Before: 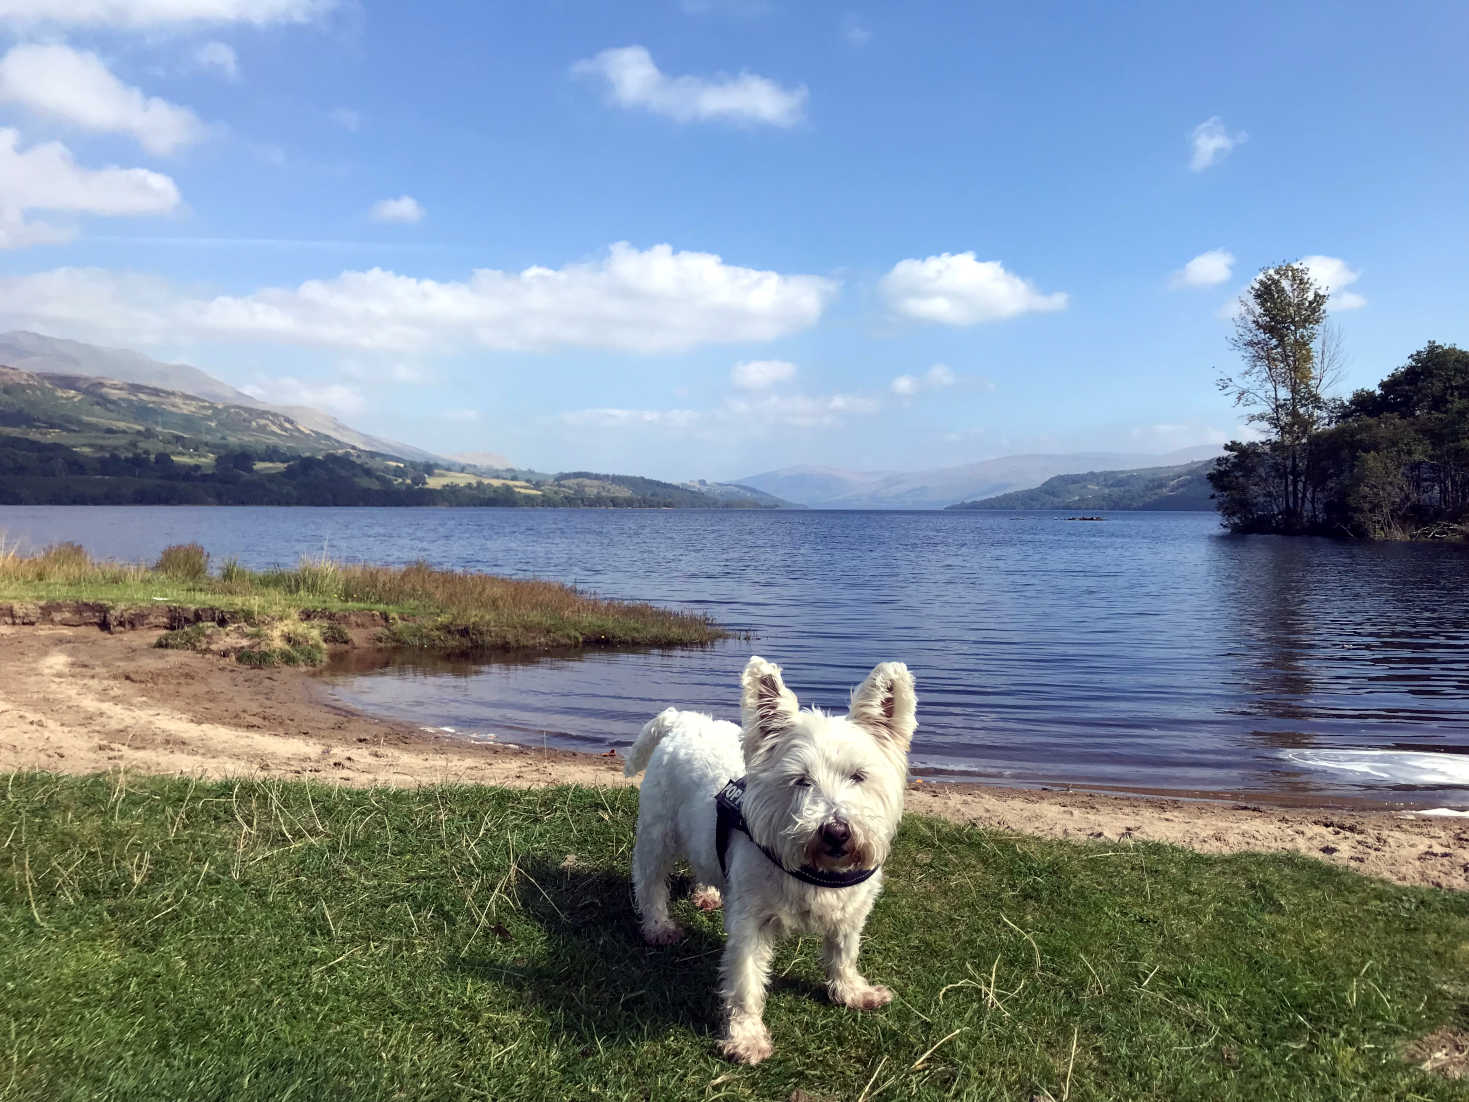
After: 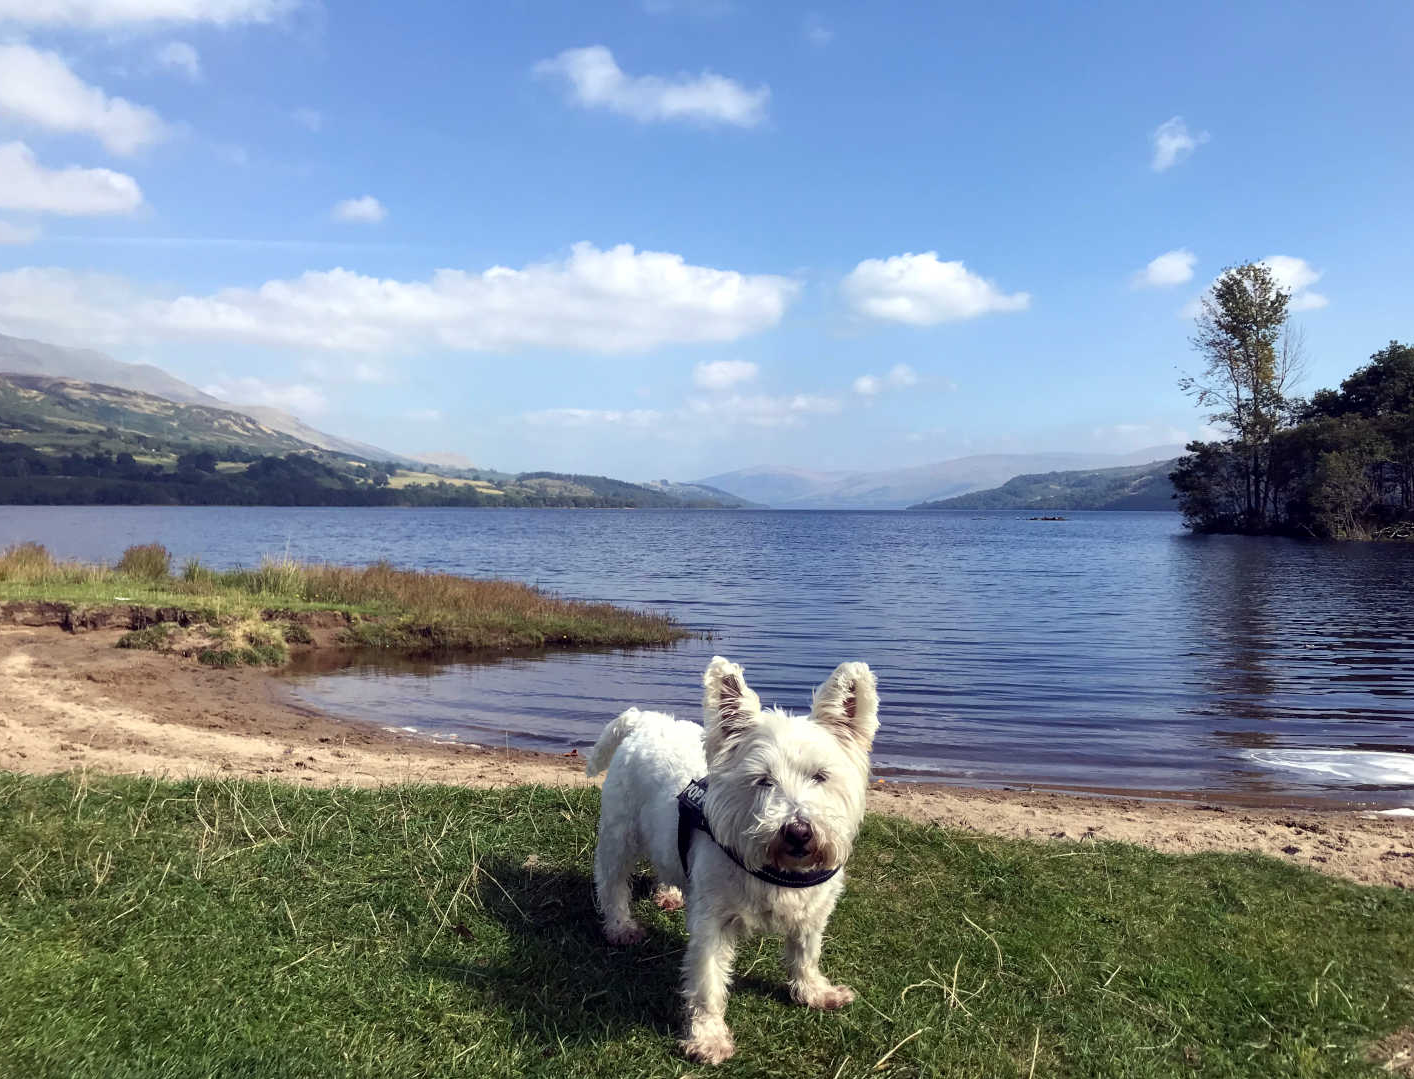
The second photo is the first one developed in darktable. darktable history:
crop and rotate: left 2.629%, right 1.096%, bottom 2.027%
